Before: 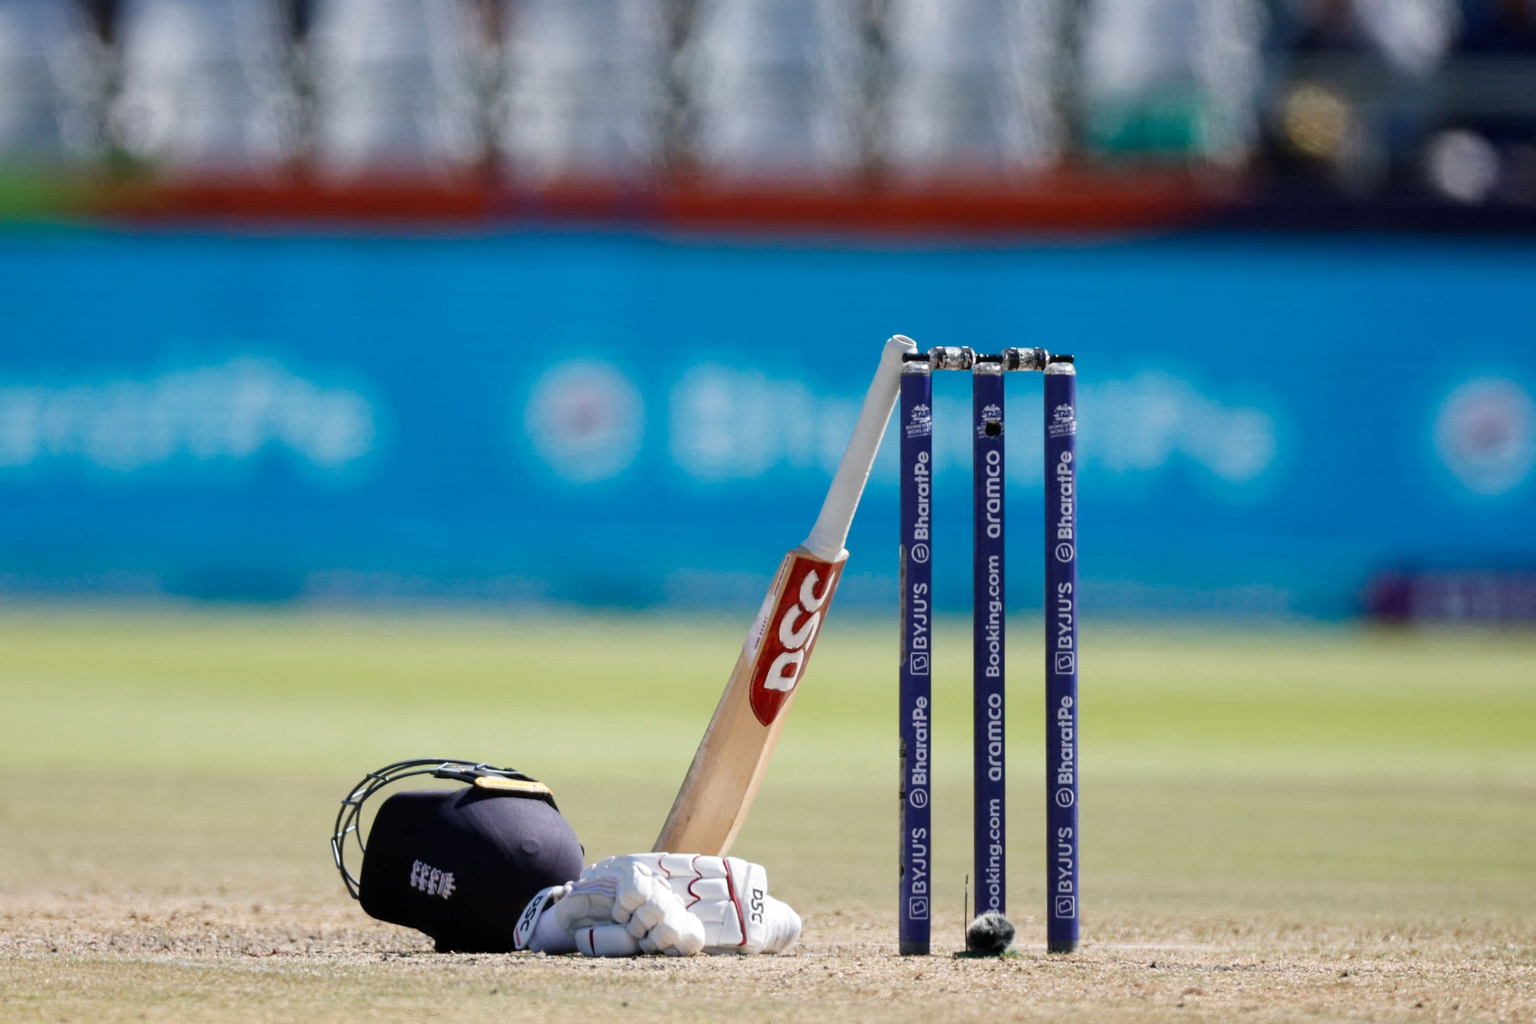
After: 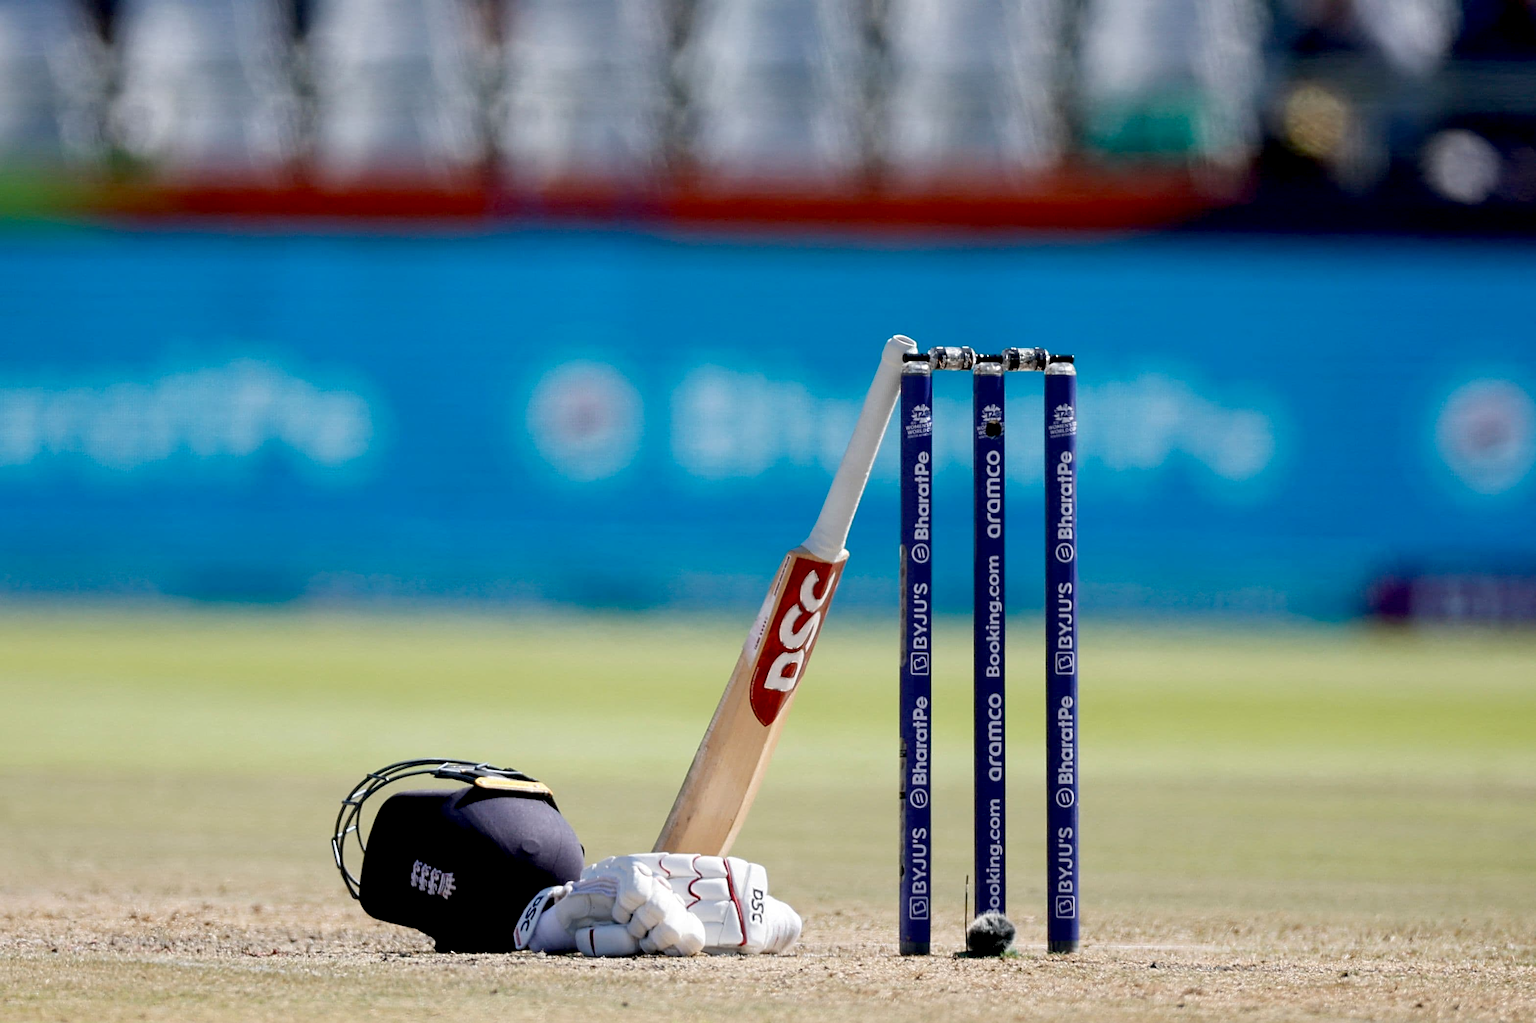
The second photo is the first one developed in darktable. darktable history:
exposure: black level correction 0.011, compensate highlight preservation false
sharpen: on, module defaults
